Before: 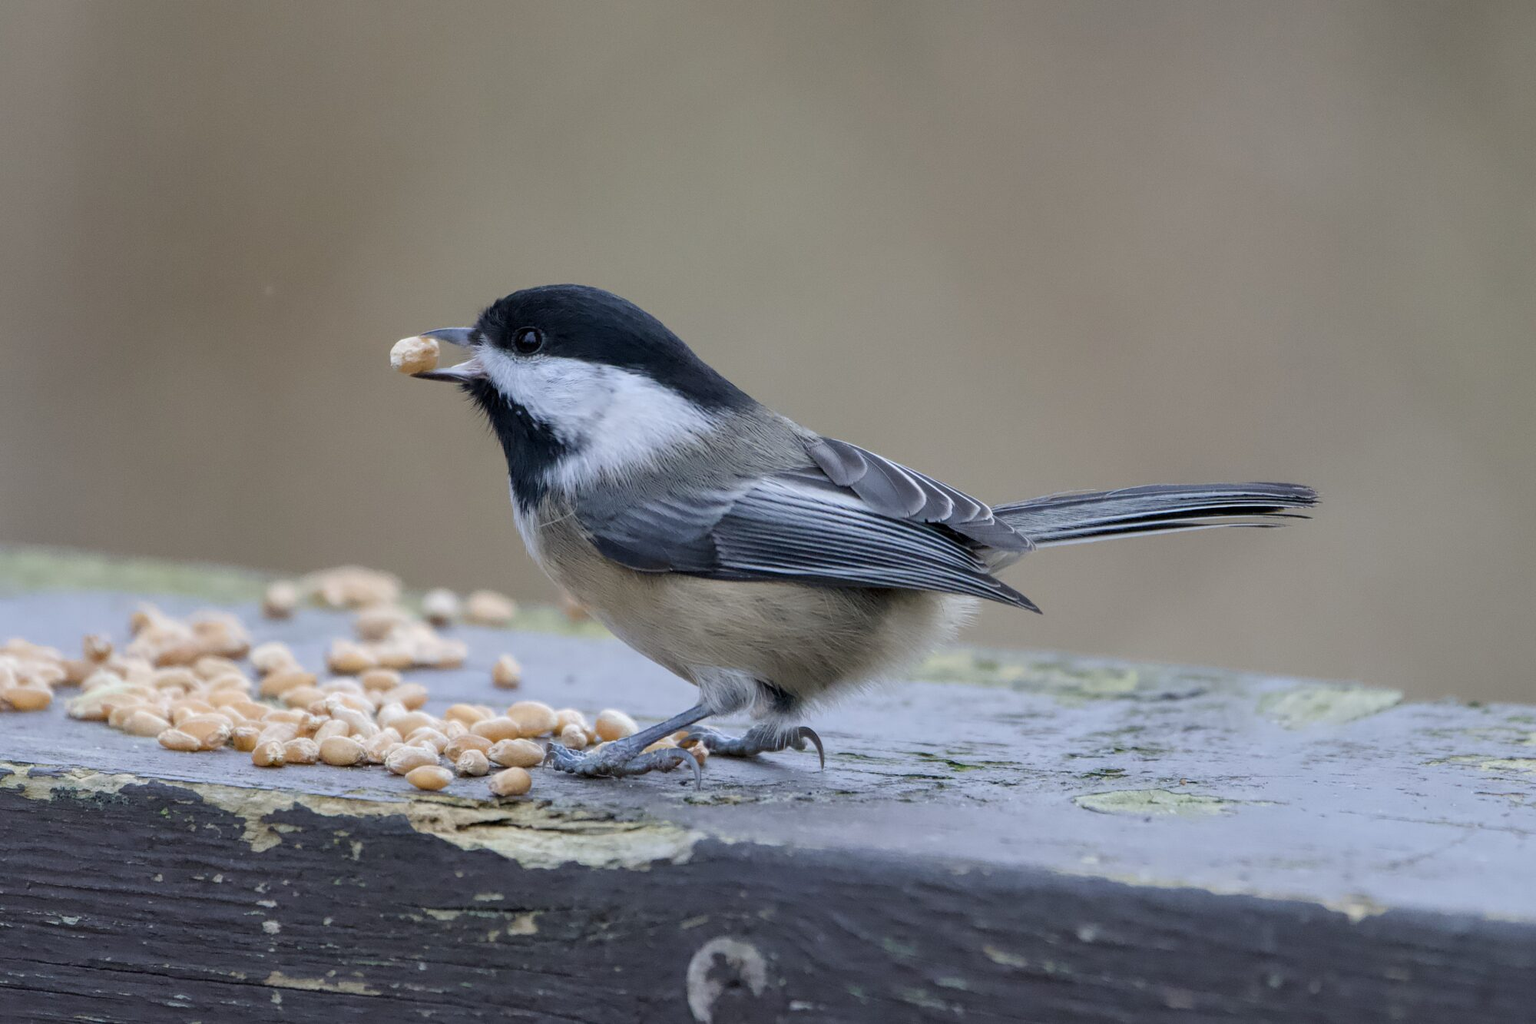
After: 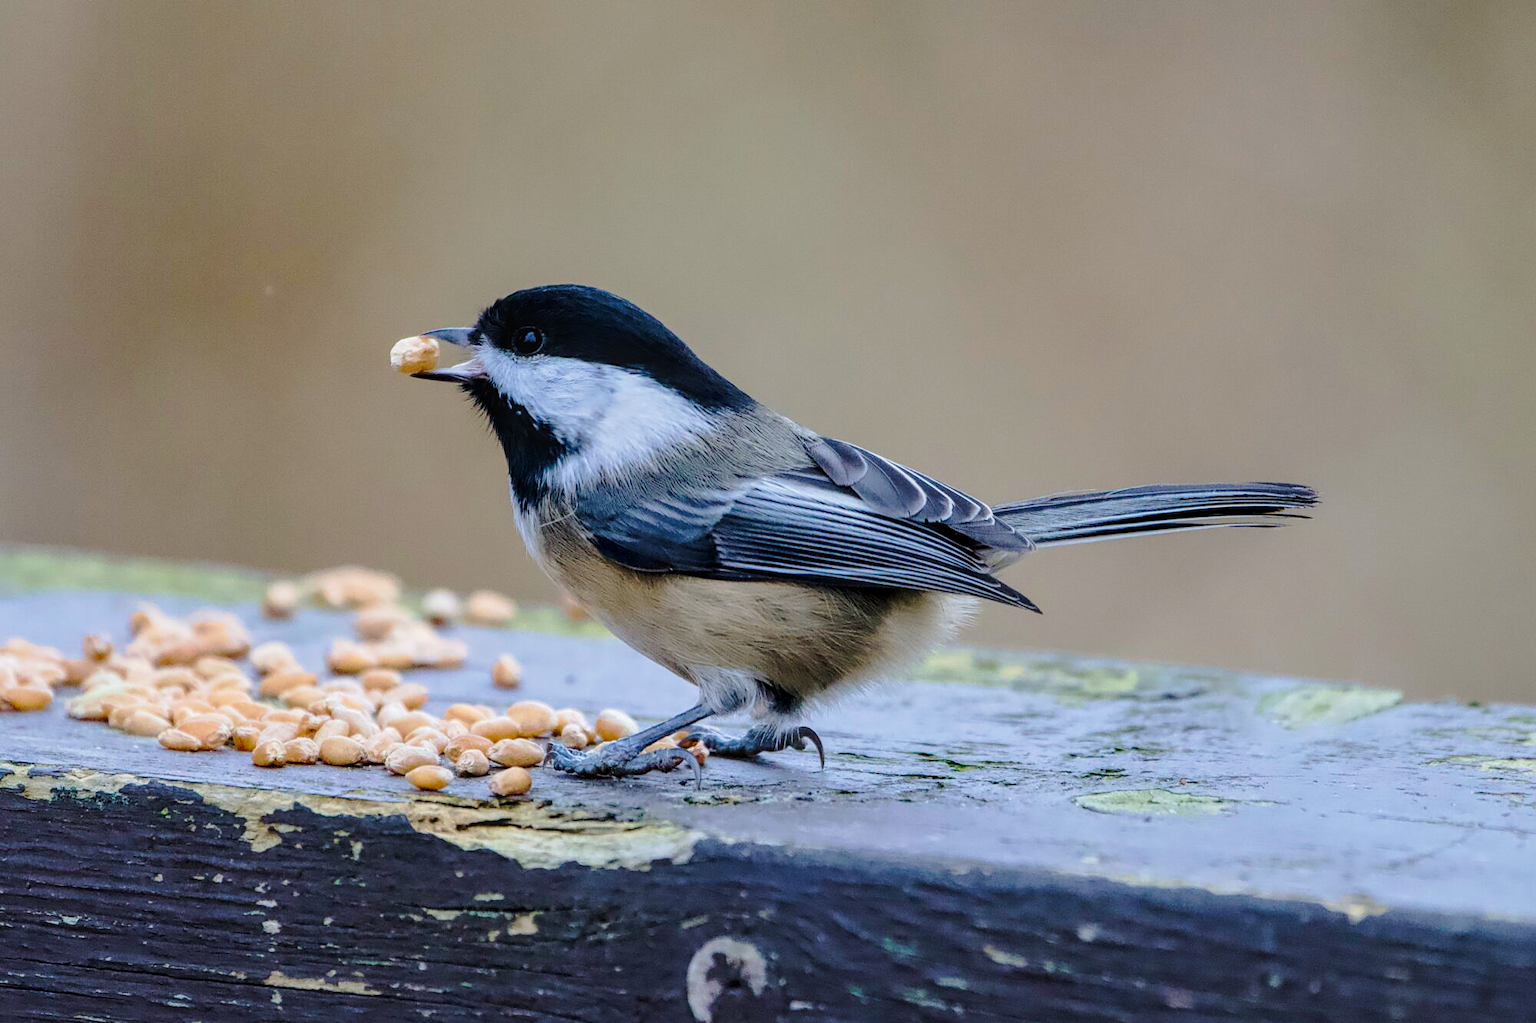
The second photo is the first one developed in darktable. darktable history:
sharpen: amount 0.206
local contrast: on, module defaults
tone curve: curves: ch0 [(0.003, 0.015) (0.104, 0.07) (0.239, 0.201) (0.327, 0.317) (0.401, 0.443) (0.495, 0.55) (0.65, 0.68) (0.832, 0.858) (1, 0.977)]; ch1 [(0, 0) (0.161, 0.092) (0.35, 0.33) (0.379, 0.401) (0.447, 0.476) (0.495, 0.499) (0.515, 0.518) (0.55, 0.557) (0.621, 0.615) (0.718, 0.734) (1, 1)]; ch2 [(0, 0) (0.359, 0.372) (0.437, 0.437) (0.502, 0.501) (0.534, 0.537) (0.599, 0.586) (1, 1)], preserve colors none
filmic rgb: middle gray luminance 18.34%, black relative exposure -11.57 EV, white relative exposure 2.61 EV, threshold 5.97 EV, target black luminance 0%, hardness 8.36, latitude 98.38%, contrast 1.081, shadows ↔ highlights balance 0.625%, enable highlight reconstruction true
contrast brightness saturation: contrast 0.083, saturation 0.204
velvia: on, module defaults
